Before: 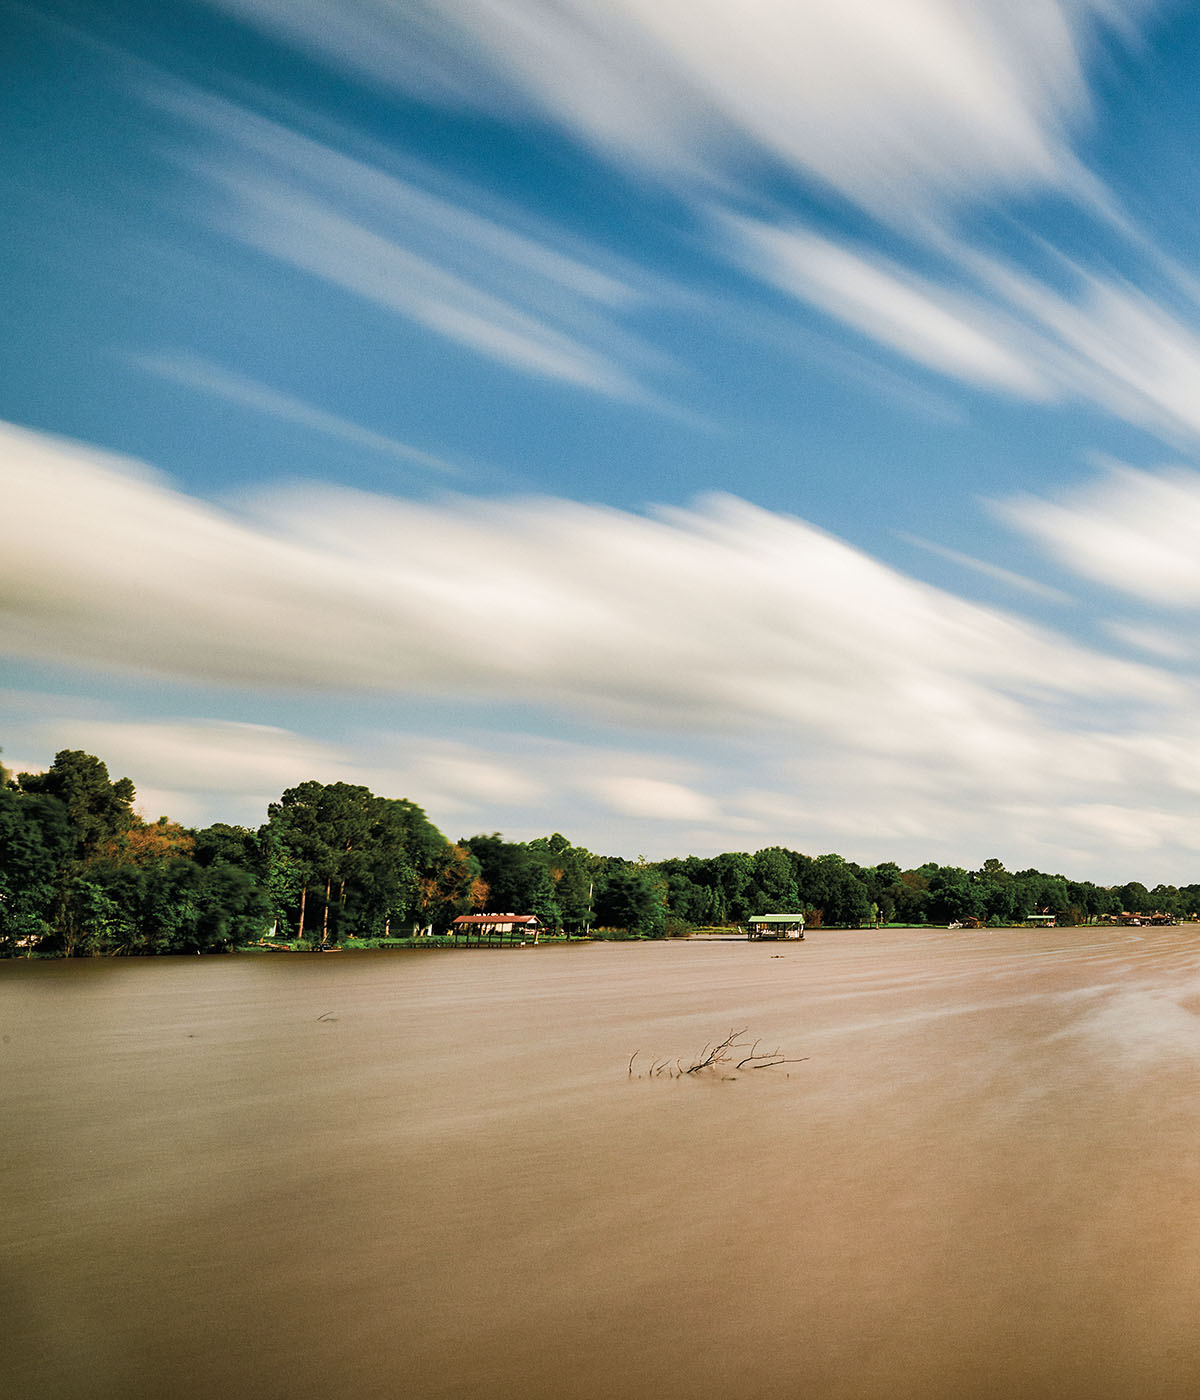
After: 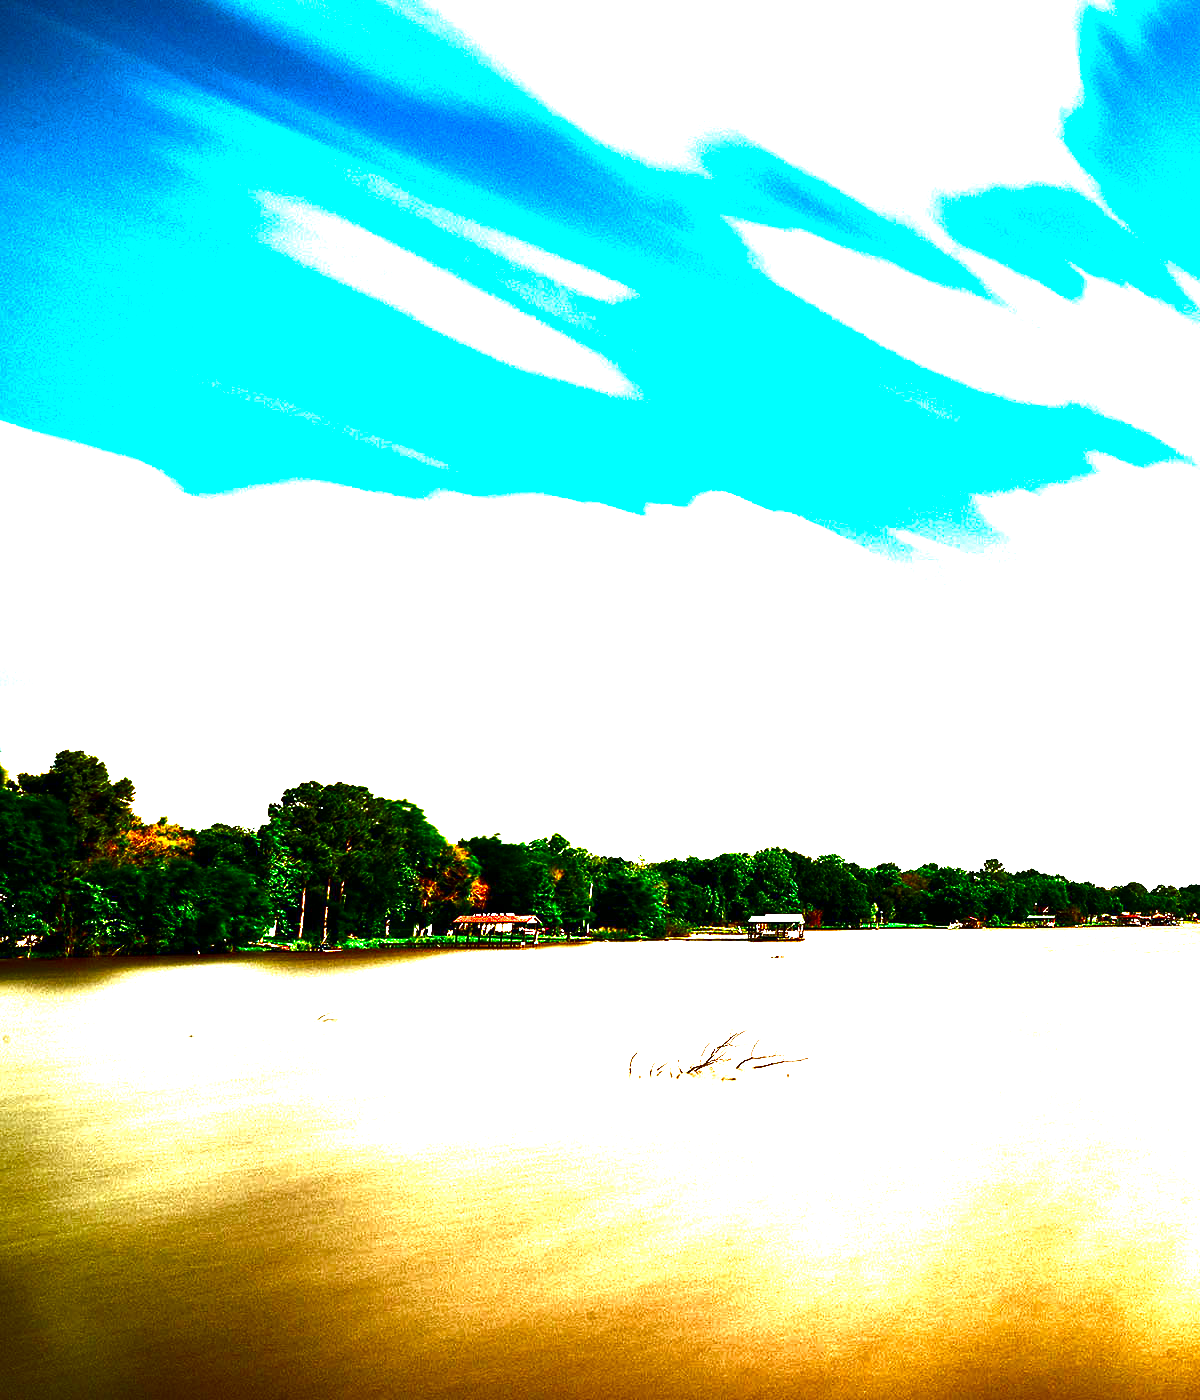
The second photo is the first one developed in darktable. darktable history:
contrast brightness saturation: brightness -0.981, saturation 0.989
tone equalizer: -8 EV -0.753 EV, -7 EV -0.679 EV, -6 EV -0.627 EV, -5 EV -0.37 EV, -3 EV 0.384 EV, -2 EV 0.6 EV, -1 EV 0.692 EV, +0 EV 0.764 EV
color correction: highlights a* -10.4, highlights b* -19.01
exposure: black level correction 0, exposure 1.495 EV, compensate exposure bias true, compensate highlight preservation false
